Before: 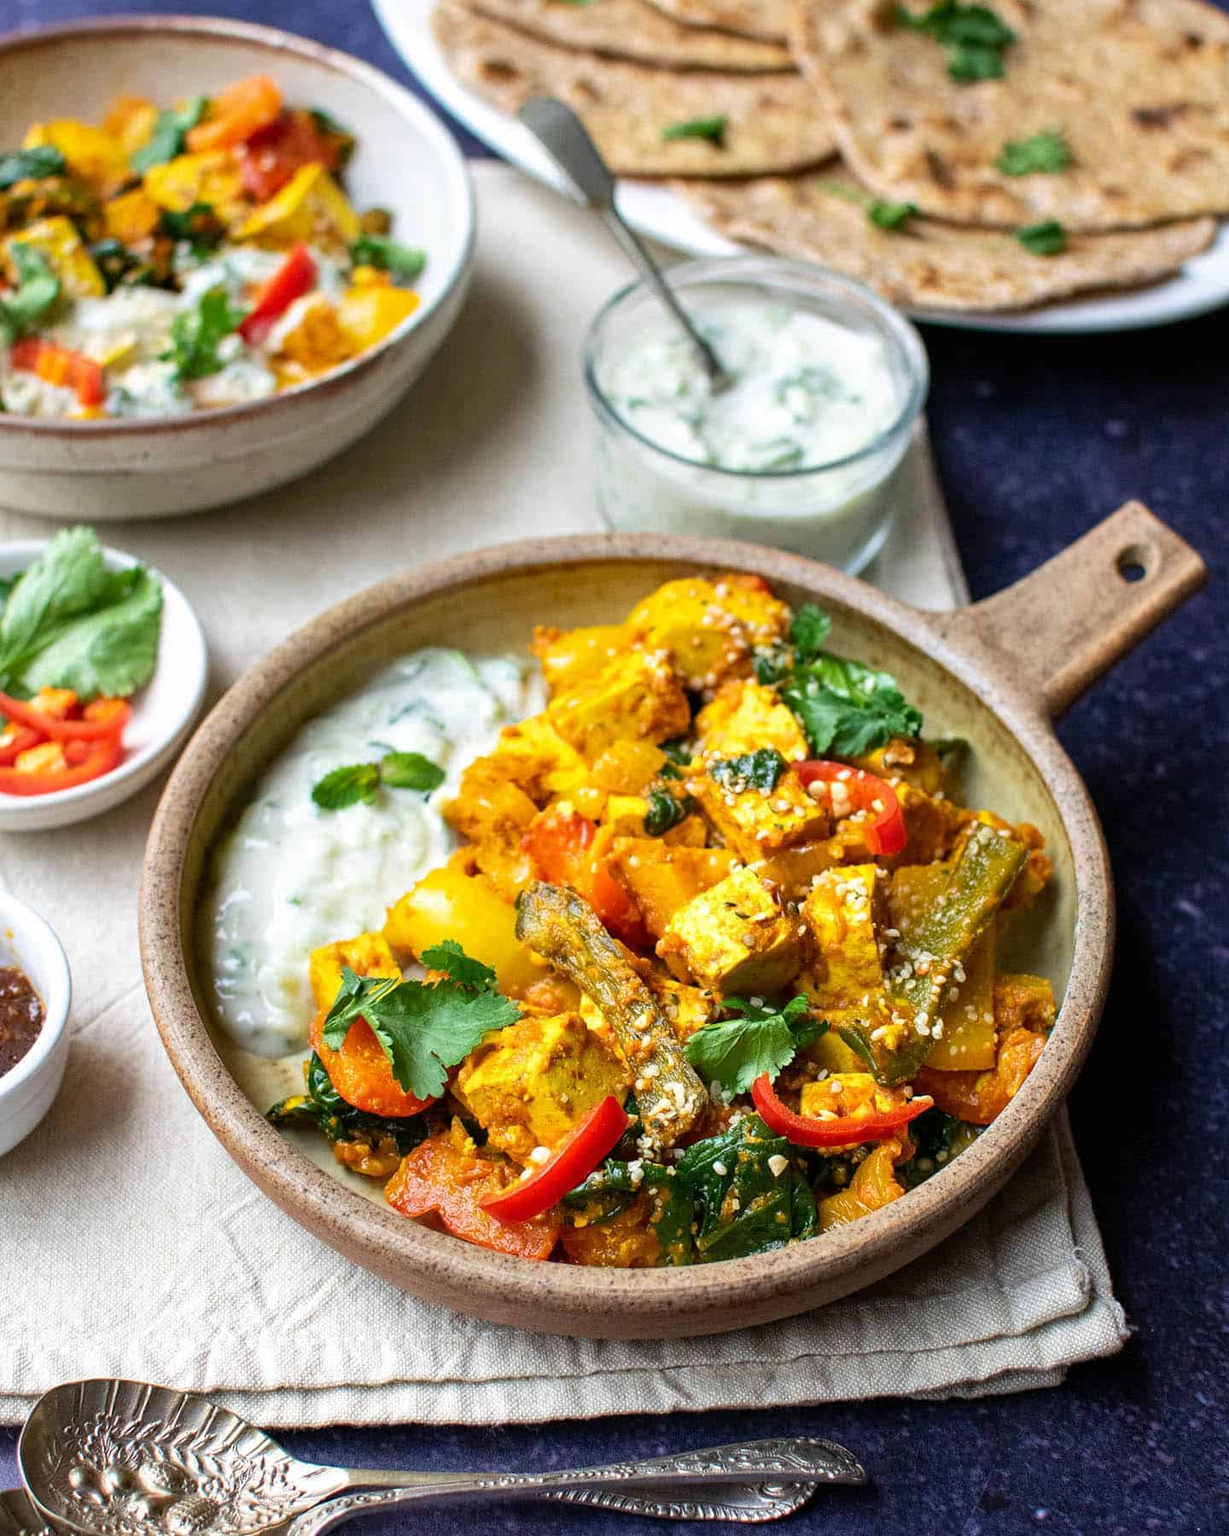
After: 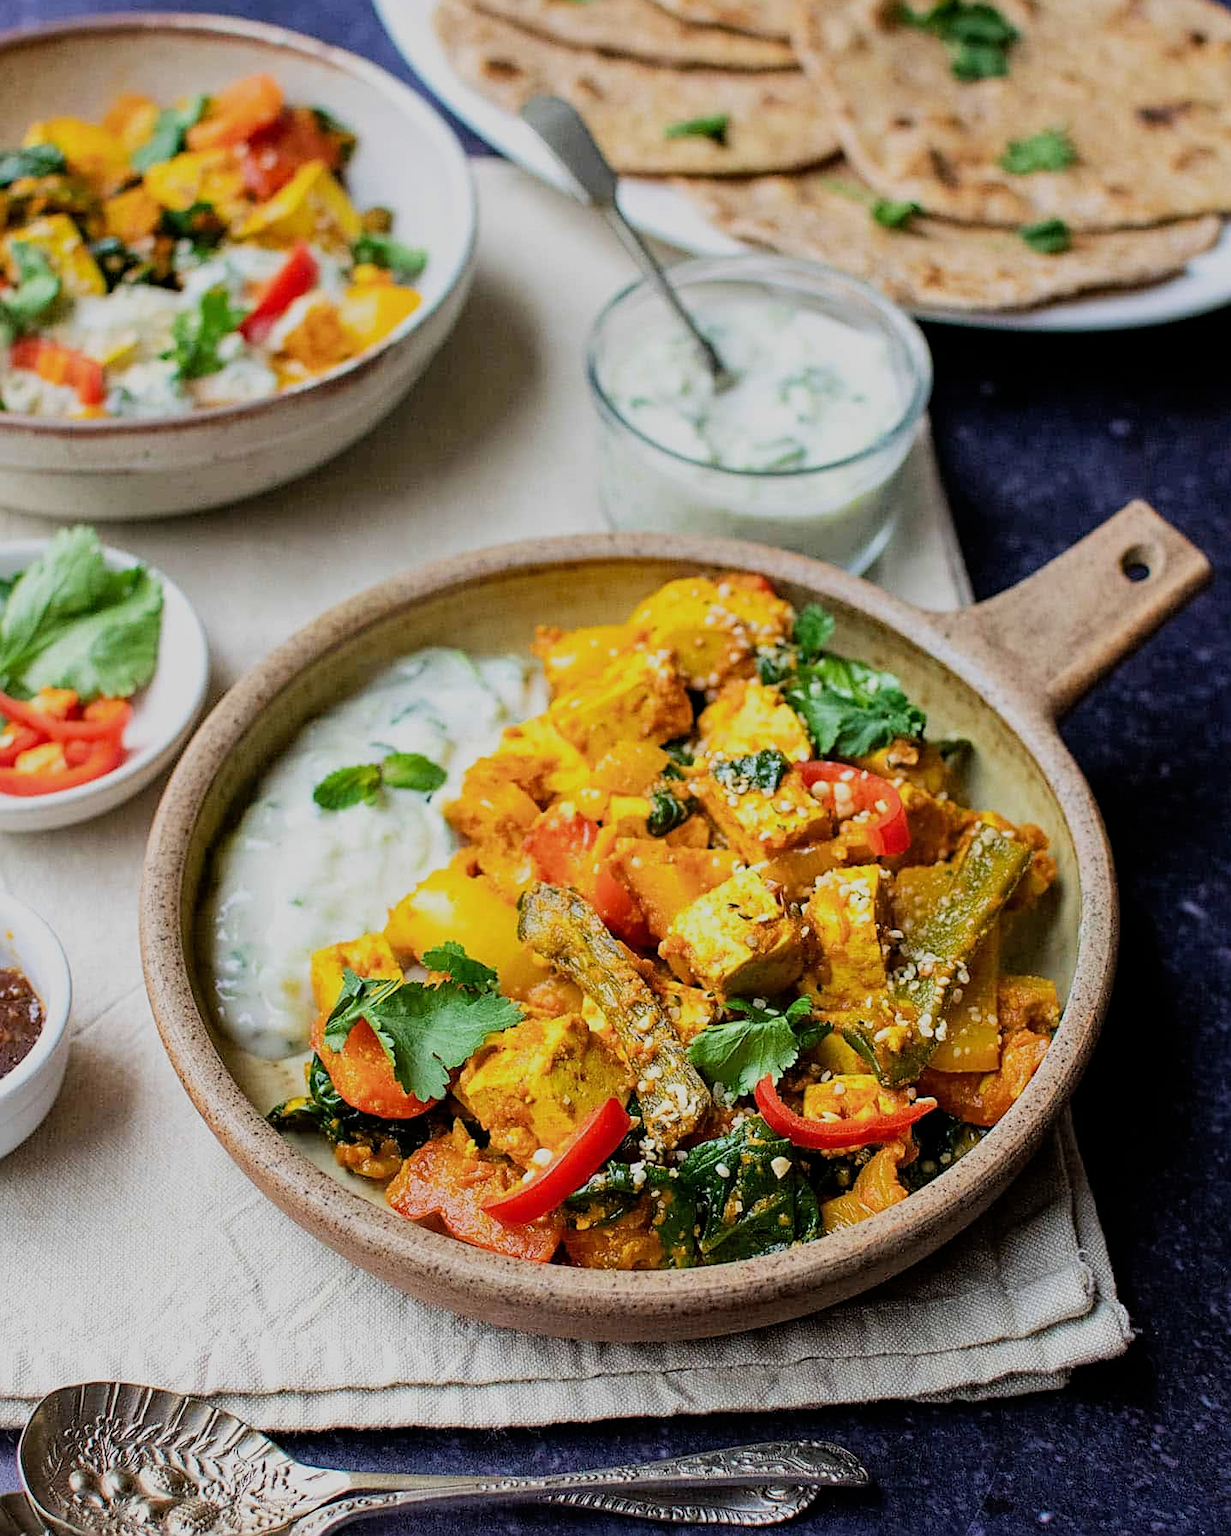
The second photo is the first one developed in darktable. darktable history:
filmic rgb: black relative exposure -7.65 EV, white relative exposure 4.56 EV, hardness 3.61
sharpen: on, module defaults
crop: top 0.205%, bottom 0.158%
